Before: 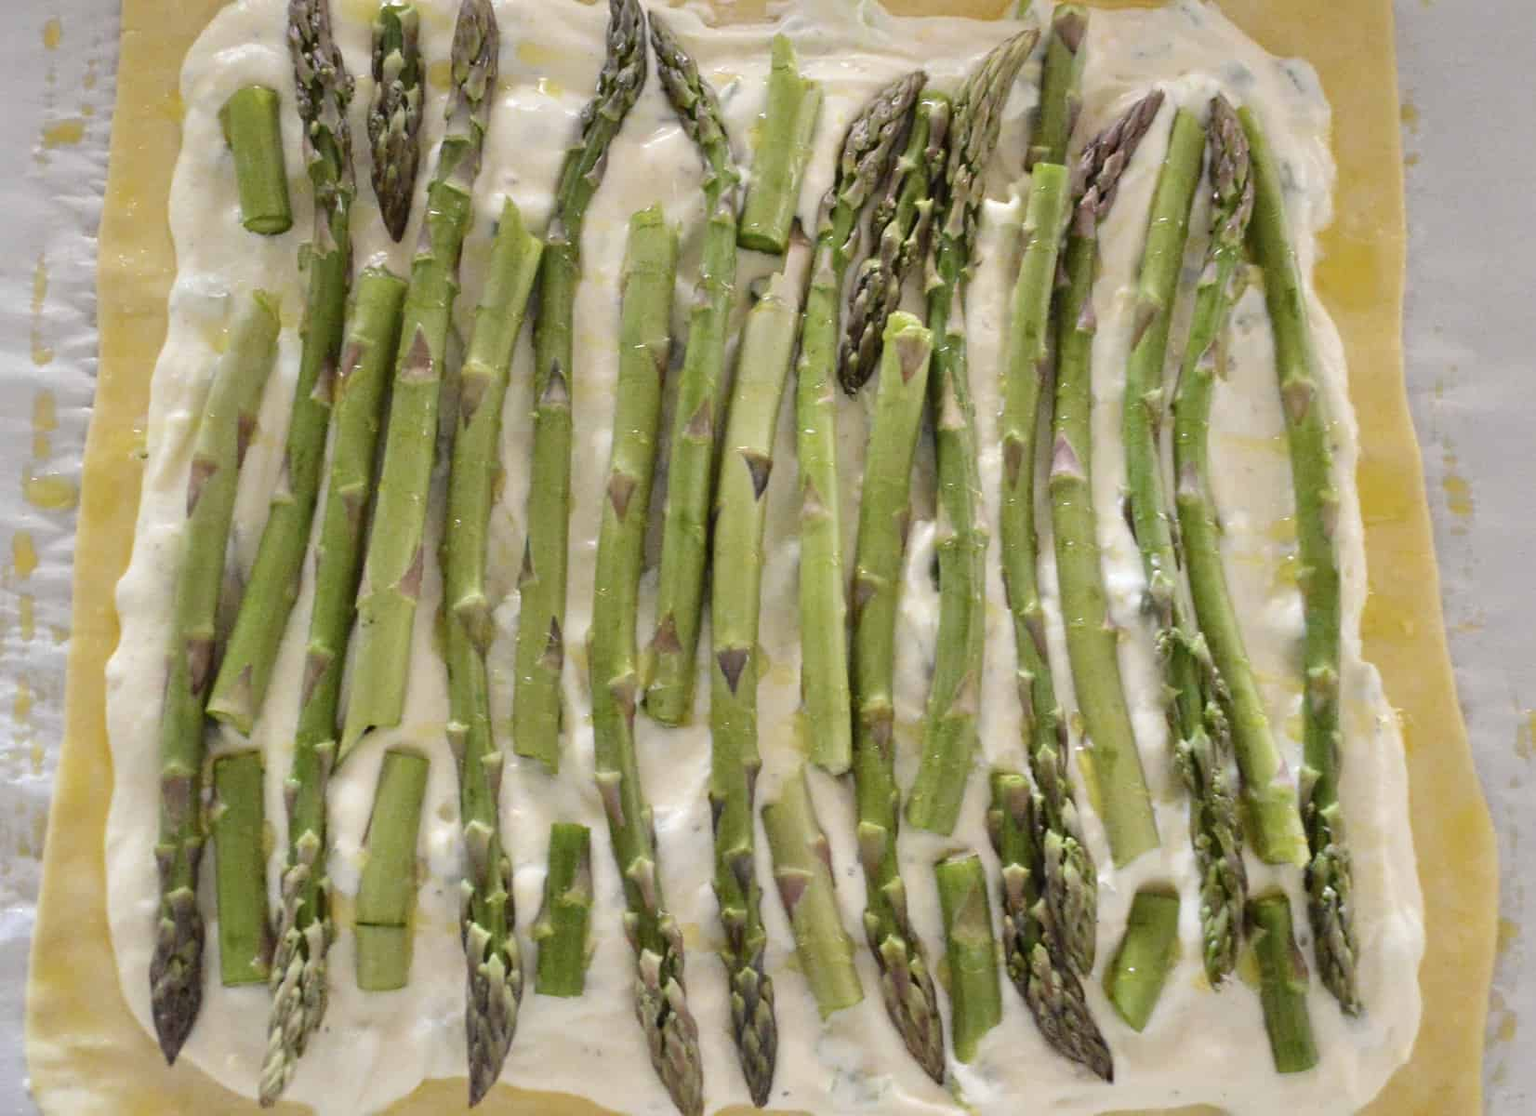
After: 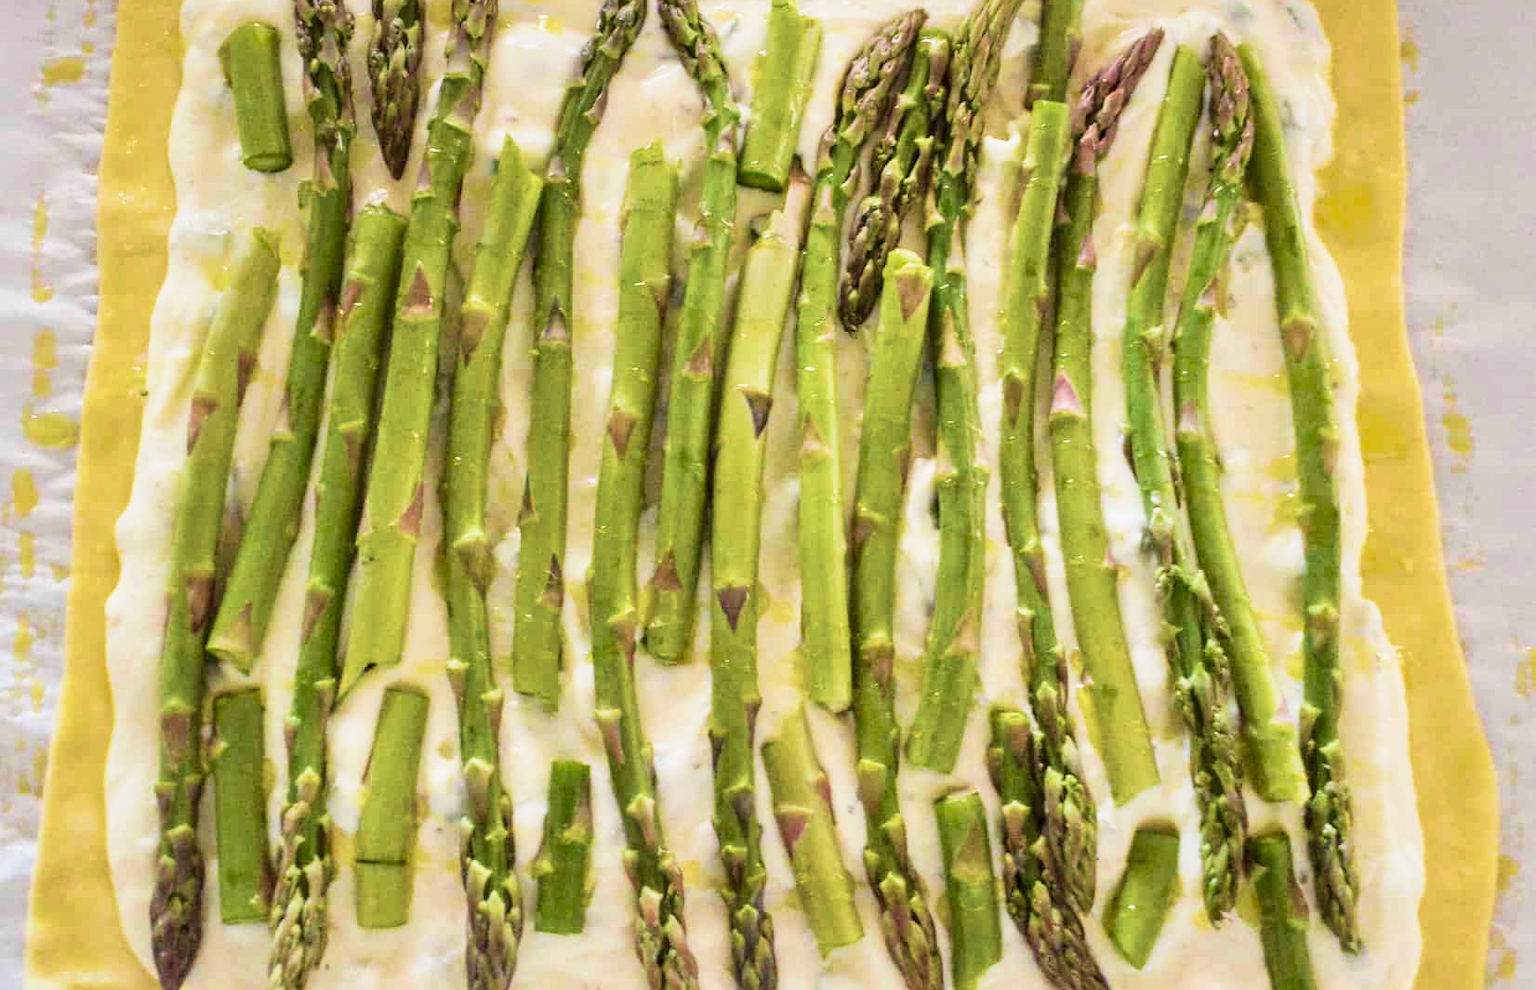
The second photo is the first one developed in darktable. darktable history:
velvia: strength 74%
crop and rotate: top 5.609%, bottom 5.609%
local contrast: on, module defaults
base curve: curves: ch0 [(0, 0) (0.088, 0.125) (0.176, 0.251) (0.354, 0.501) (0.613, 0.749) (1, 0.877)], preserve colors none
